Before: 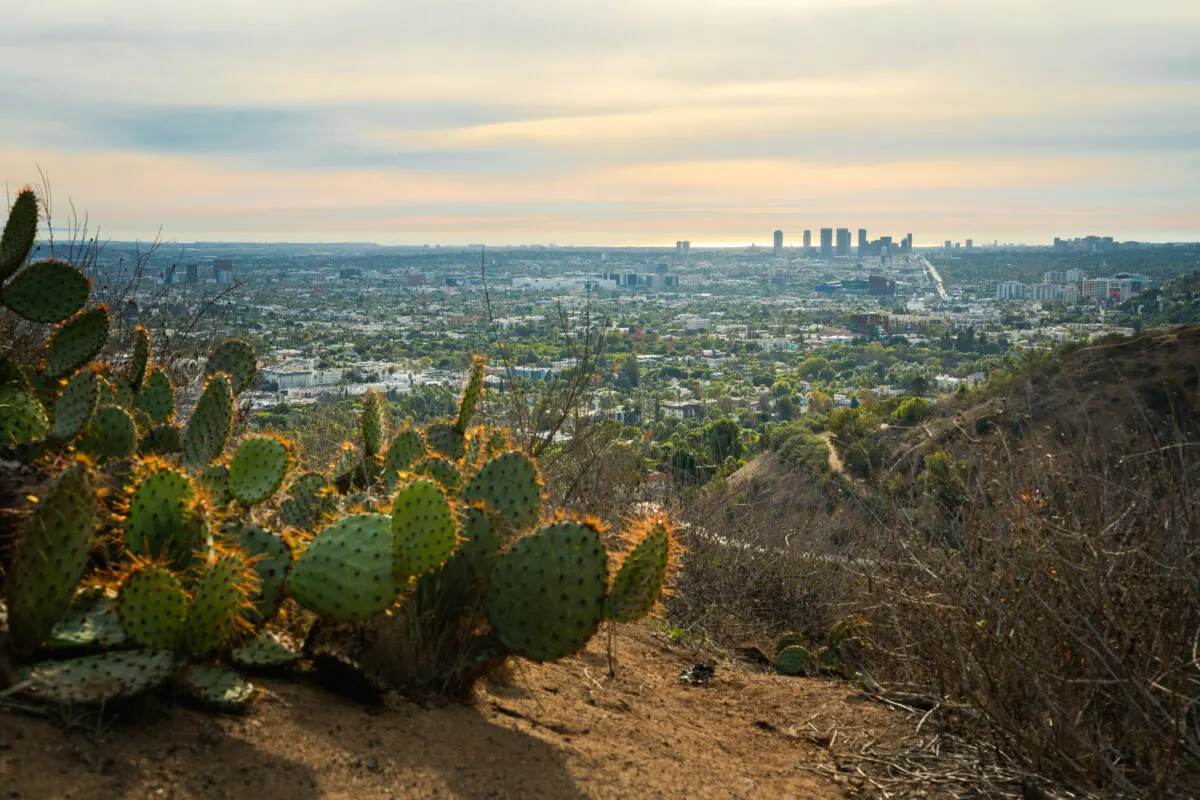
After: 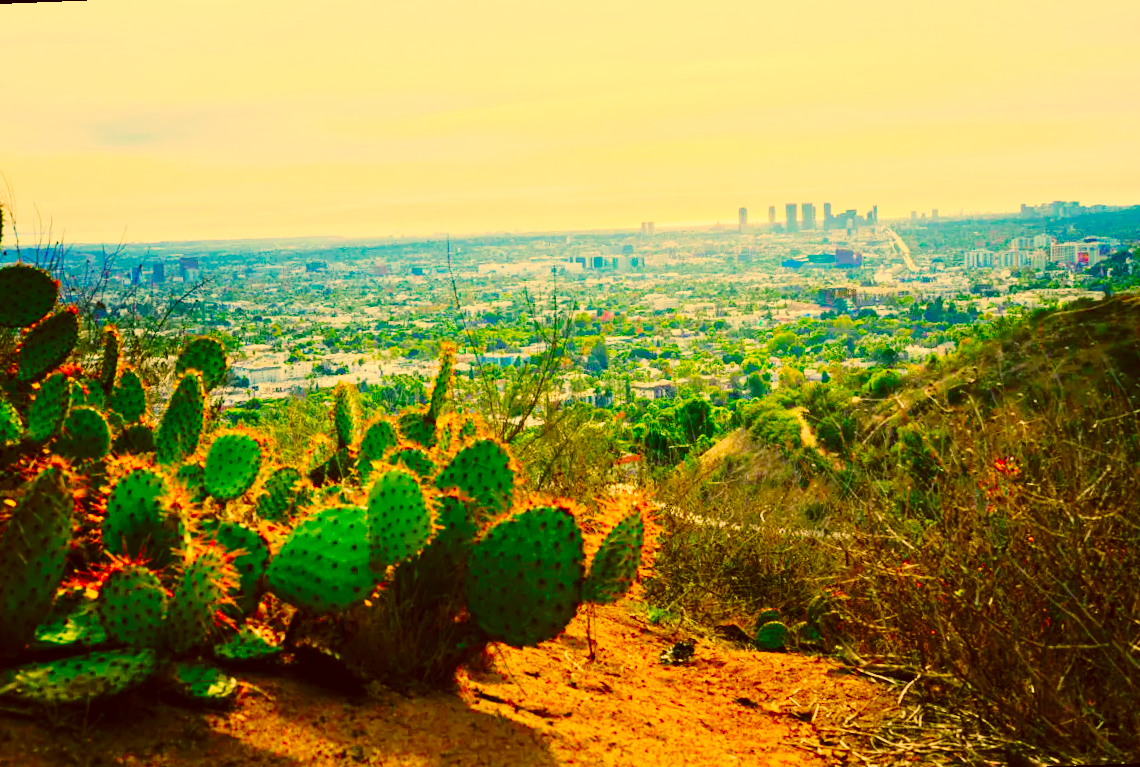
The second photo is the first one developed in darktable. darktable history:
color correction: highlights a* 10.44, highlights b* 30.04, shadows a* 2.73, shadows b* 17.51, saturation 1.72
color balance rgb: perceptual saturation grading › global saturation 35%, perceptual saturation grading › highlights -30%, perceptual saturation grading › shadows 35%, perceptual brilliance grading › global brilliance 3%, perceptual brilliance grading › highlights -3%, perceptual brilliance grading › shadows 3%
base curve: curves: ch0 [(0, 0) (0.036, 0.025) (0.121, 0.166) (0.206, 0.329) (0.605, 0.79) (1, 1)], preserve colors none
color calibration: illuminant F (fluorescent), F source F9 (Cool White Deluxe 4150 K) – high CRI, x 0.374, y 0.373, temperature 4158.34 K
rotate and perspective: rotation -2.12°, lens shift (vertical) 0.009, lens shift (horizontal) -0.008, automatic cropping original format, crop left 0.036, crop right 0.964, crop top 0.05, crop bottom 0.959
local contrast: mode bilateral grid, contrast 15, coarseness 36, detail 105%, midtone range 0.2
tone curve: curves: ch0 [(0, 0) (0.003, 0.004) (0.011, 0.015) (0.025, 0.033) (0.044, 0.058) (0.069, 0.091) (0.1, 0.131) (0.136, 0.179) (0.177, 0.233) (0.224, 0.296) (0.277, 0.364) (0.335, 0.434) (0.399, 0.511) (0.468, 0.584) (0.543, 0.656) (0.623, 0.729) (0.709, 0.799) (0.801, 0.874) (0.898, 0.936) (1, 1)], preserve colors none
